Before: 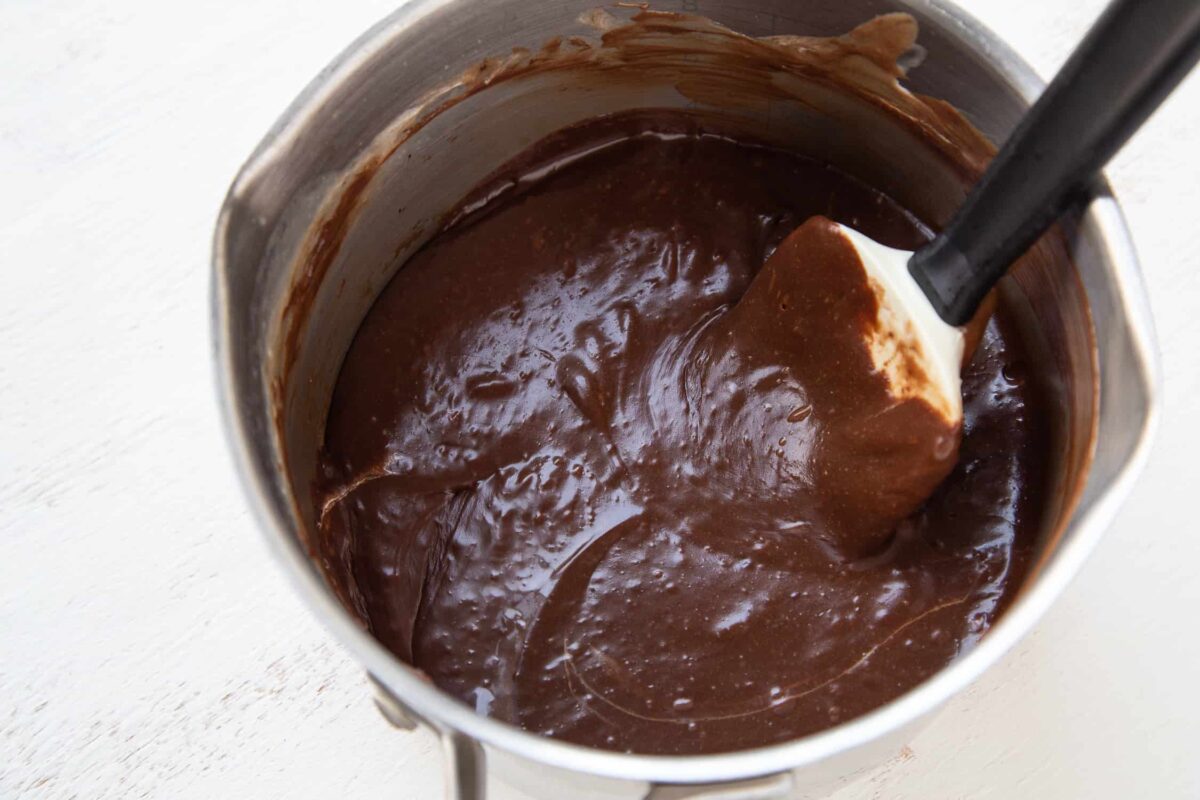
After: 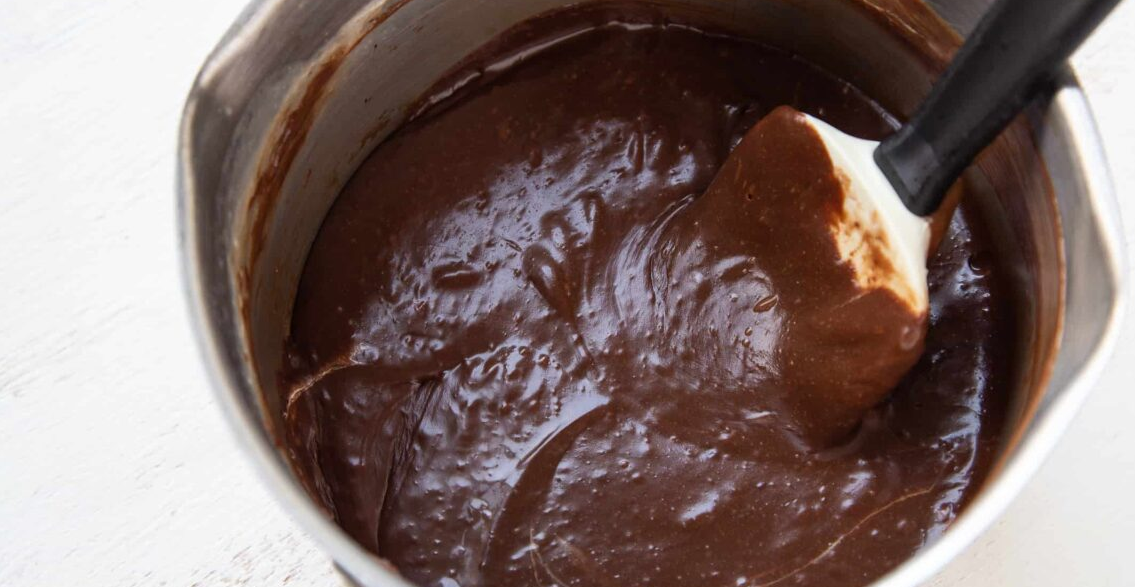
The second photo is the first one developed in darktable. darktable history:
crop and rotate: left 2.875%, top 13.844%, right 2.469%, bottom 12.7%
